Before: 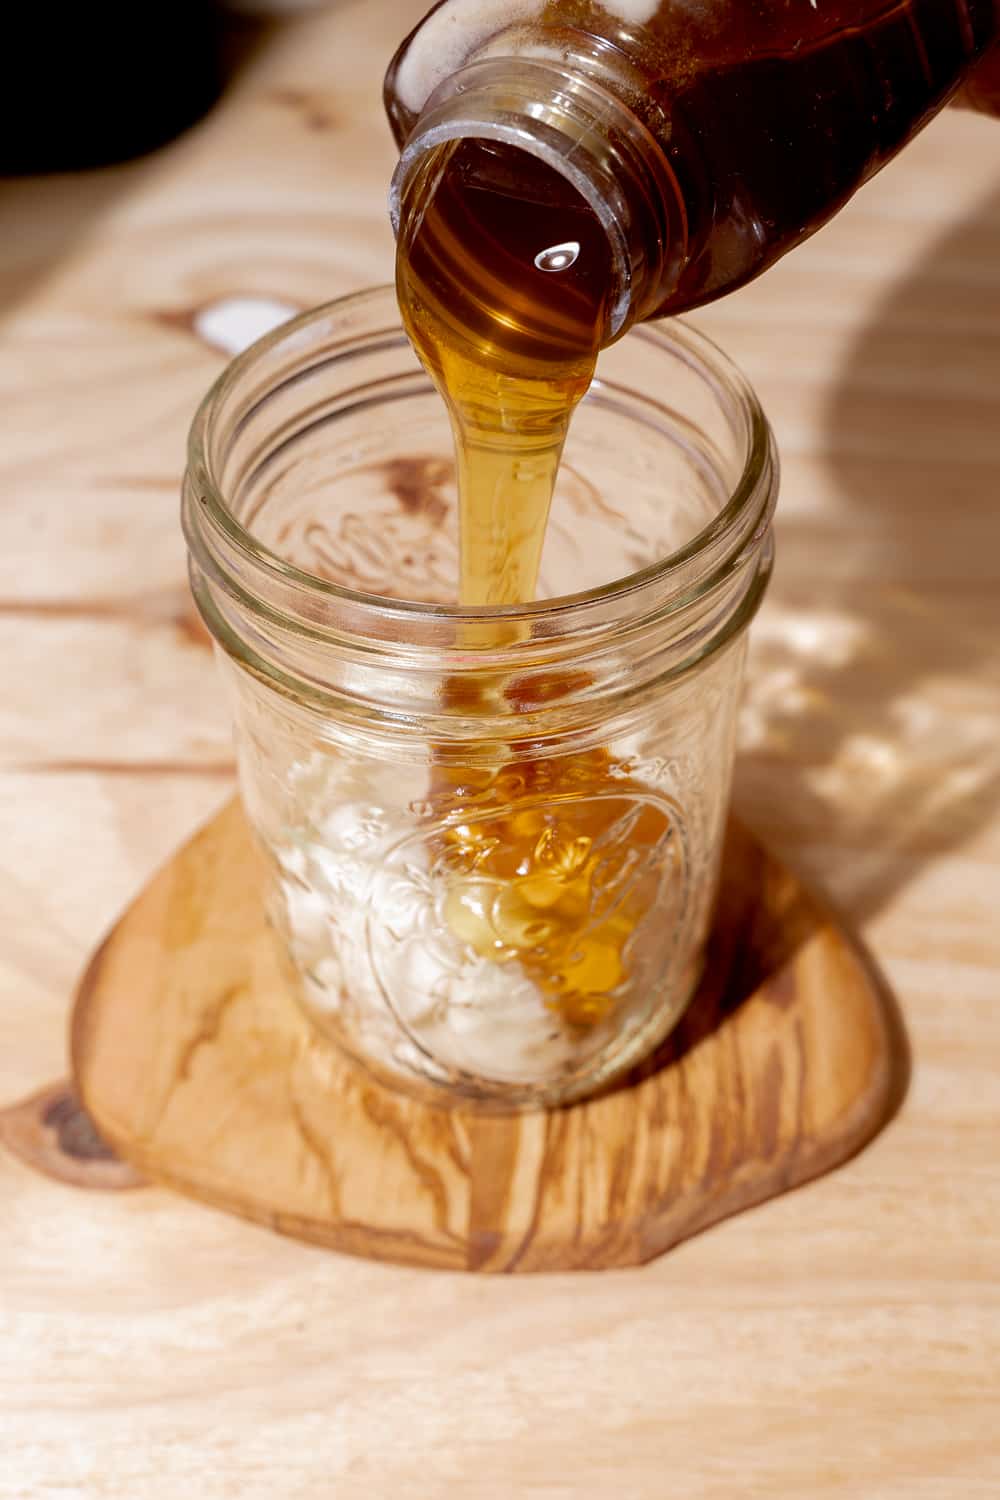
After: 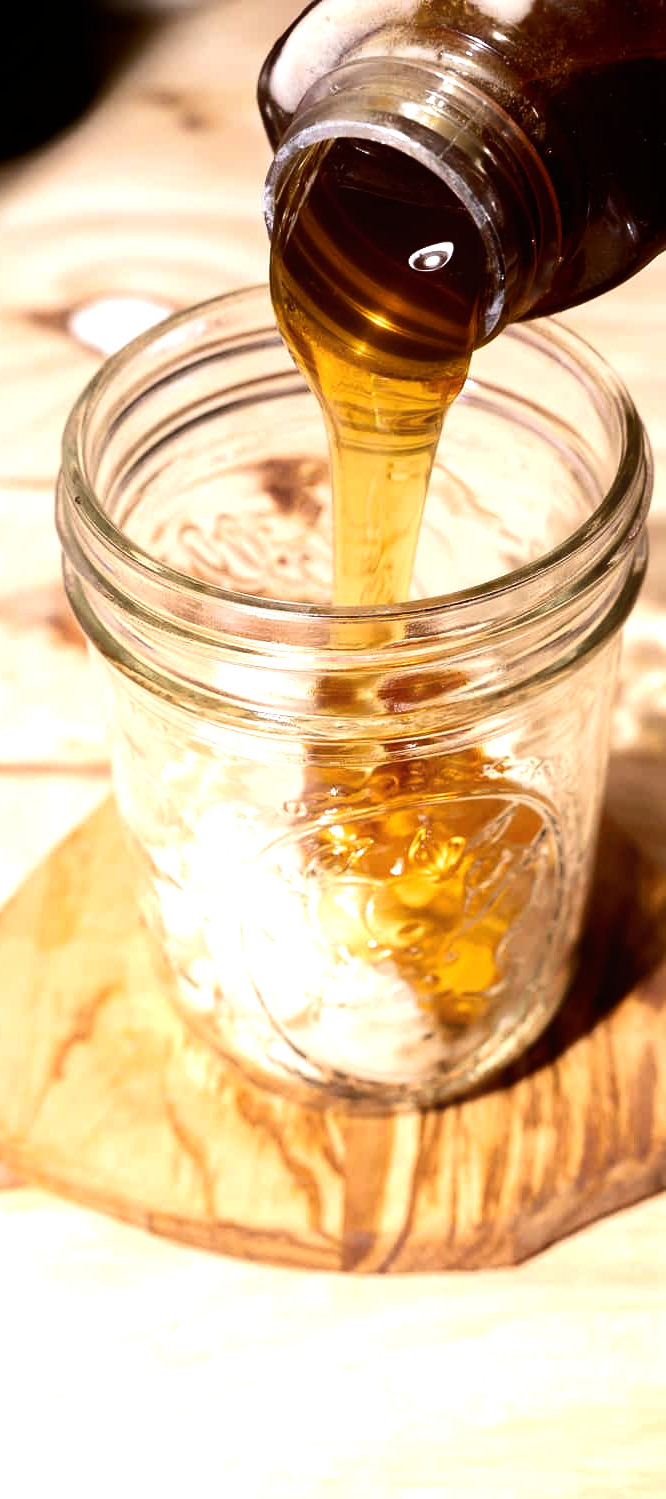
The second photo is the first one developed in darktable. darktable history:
crop and rotate: left 12.648%, right 20.685%
tone equalizer: -8 EV -1.08 EV, -7 EV -1.01 EV, -6 EV -0.867 EV, -5 EV -0.578 EV, -3 EV 0.578 EV, -2 EV 0.867 EV, -1 EV 1.01 EV, +0 EV 1.08 EV, edges refinement/feathering 500, mask exposure compensation -1.57 EV, preserve details no
contrast equalizer: octaves 7, y [[0.6 ×6], [0.55 ×6], [0 ×6], [0 ×6], [0 ×6]], mix -0.2
